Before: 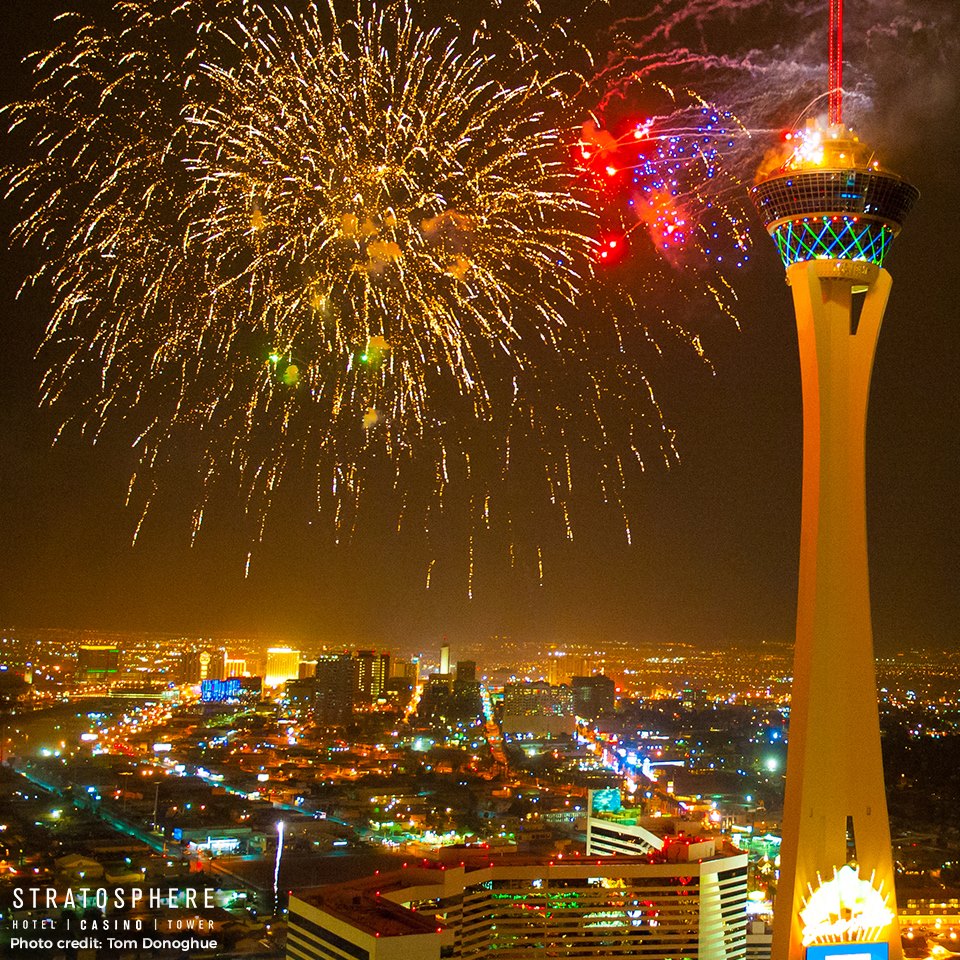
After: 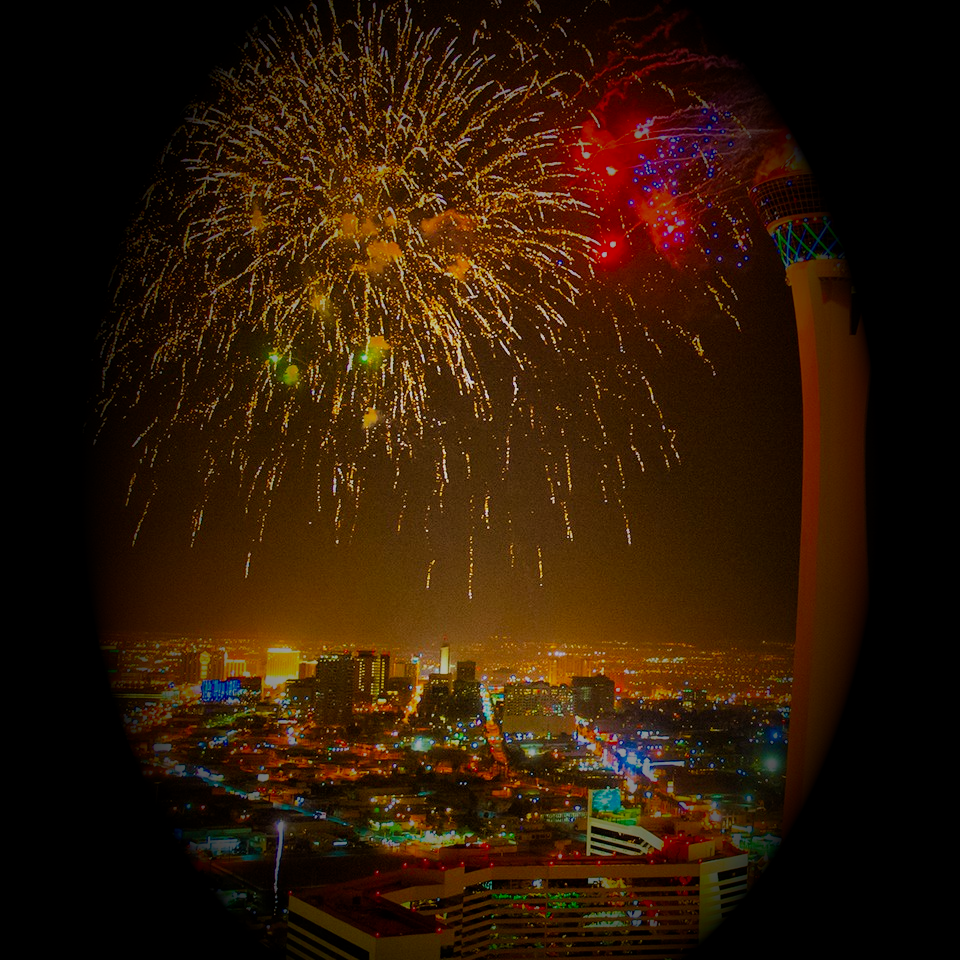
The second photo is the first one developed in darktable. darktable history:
filmic rgb: black relative exposure -7.65 EV, white relative exposure 4.56 EV, hardness 3.61
vignetting: fall-off start 15.9%, fall-off radius 100%, brightness -1, saturation 0.5, width/height ratio 0.719
